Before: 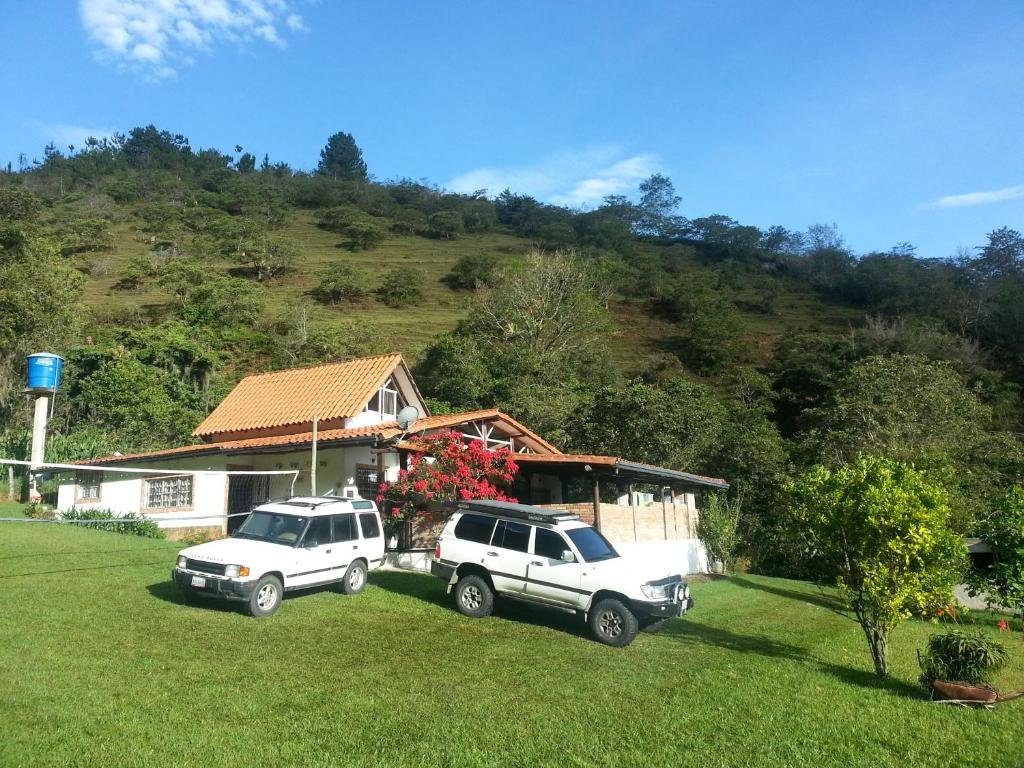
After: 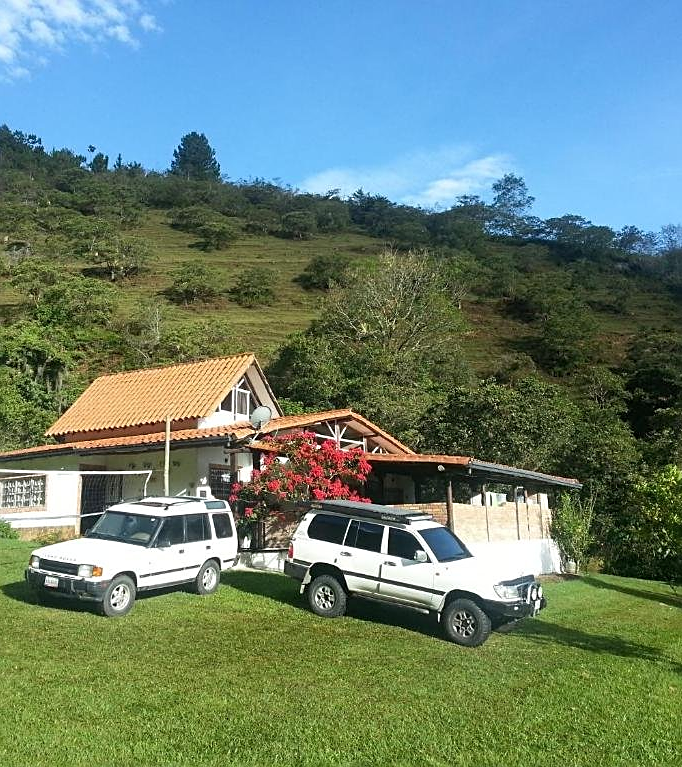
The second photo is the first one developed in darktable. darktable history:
crop and rotate: left 14.385%, right 18.948%
sharpen: on, module defaults
